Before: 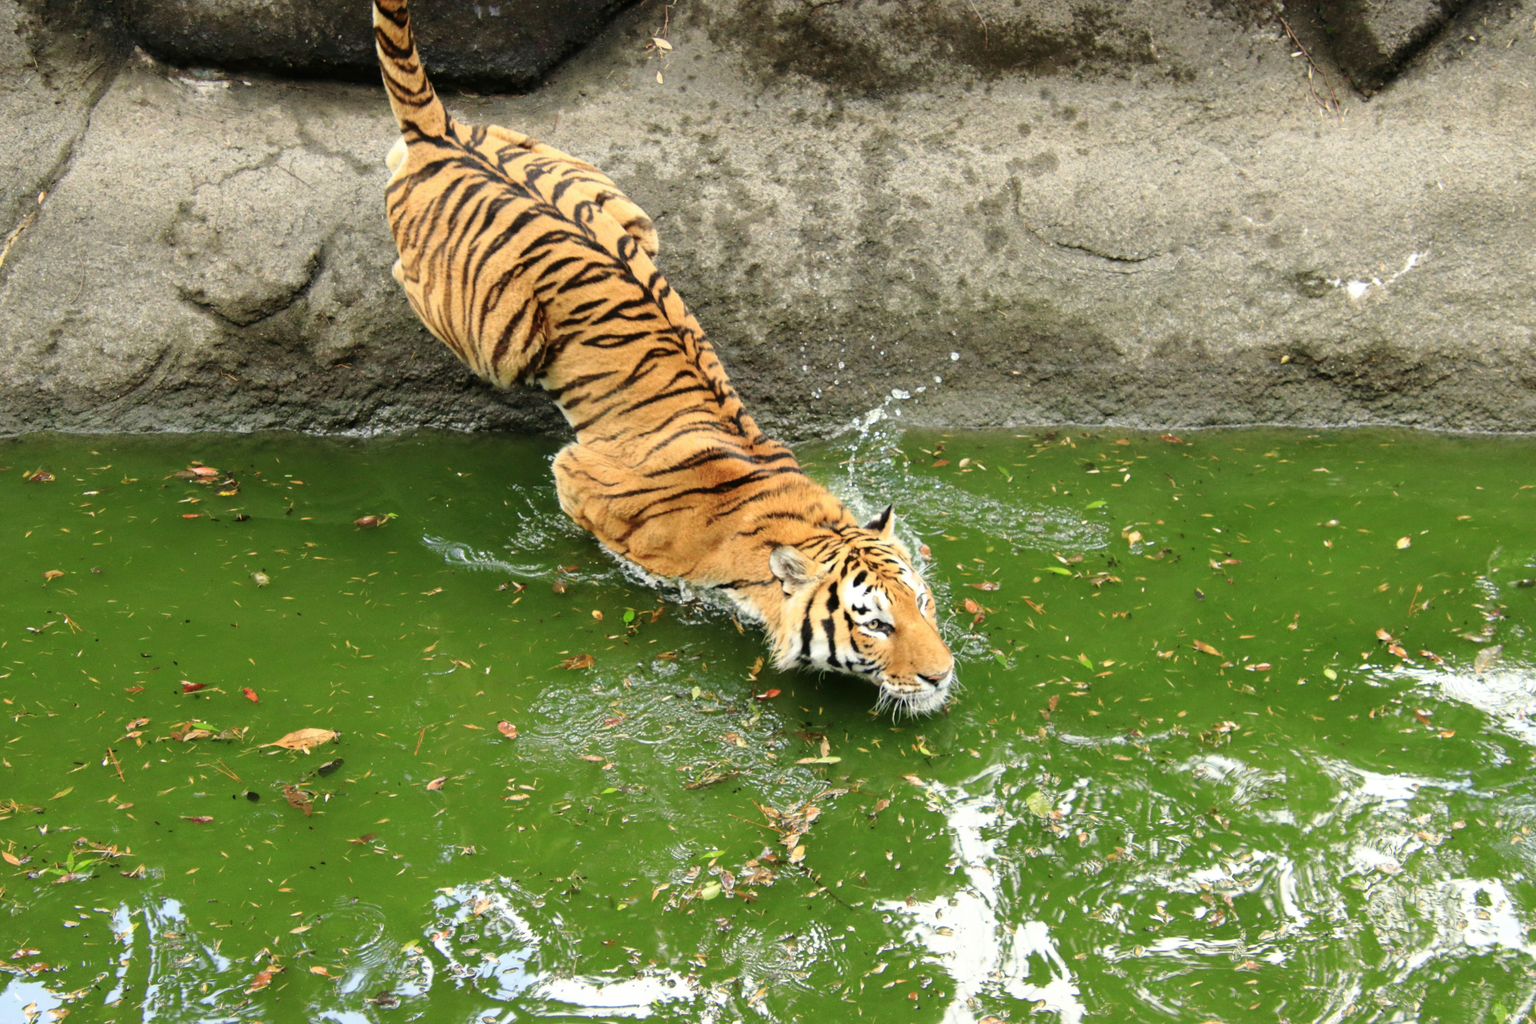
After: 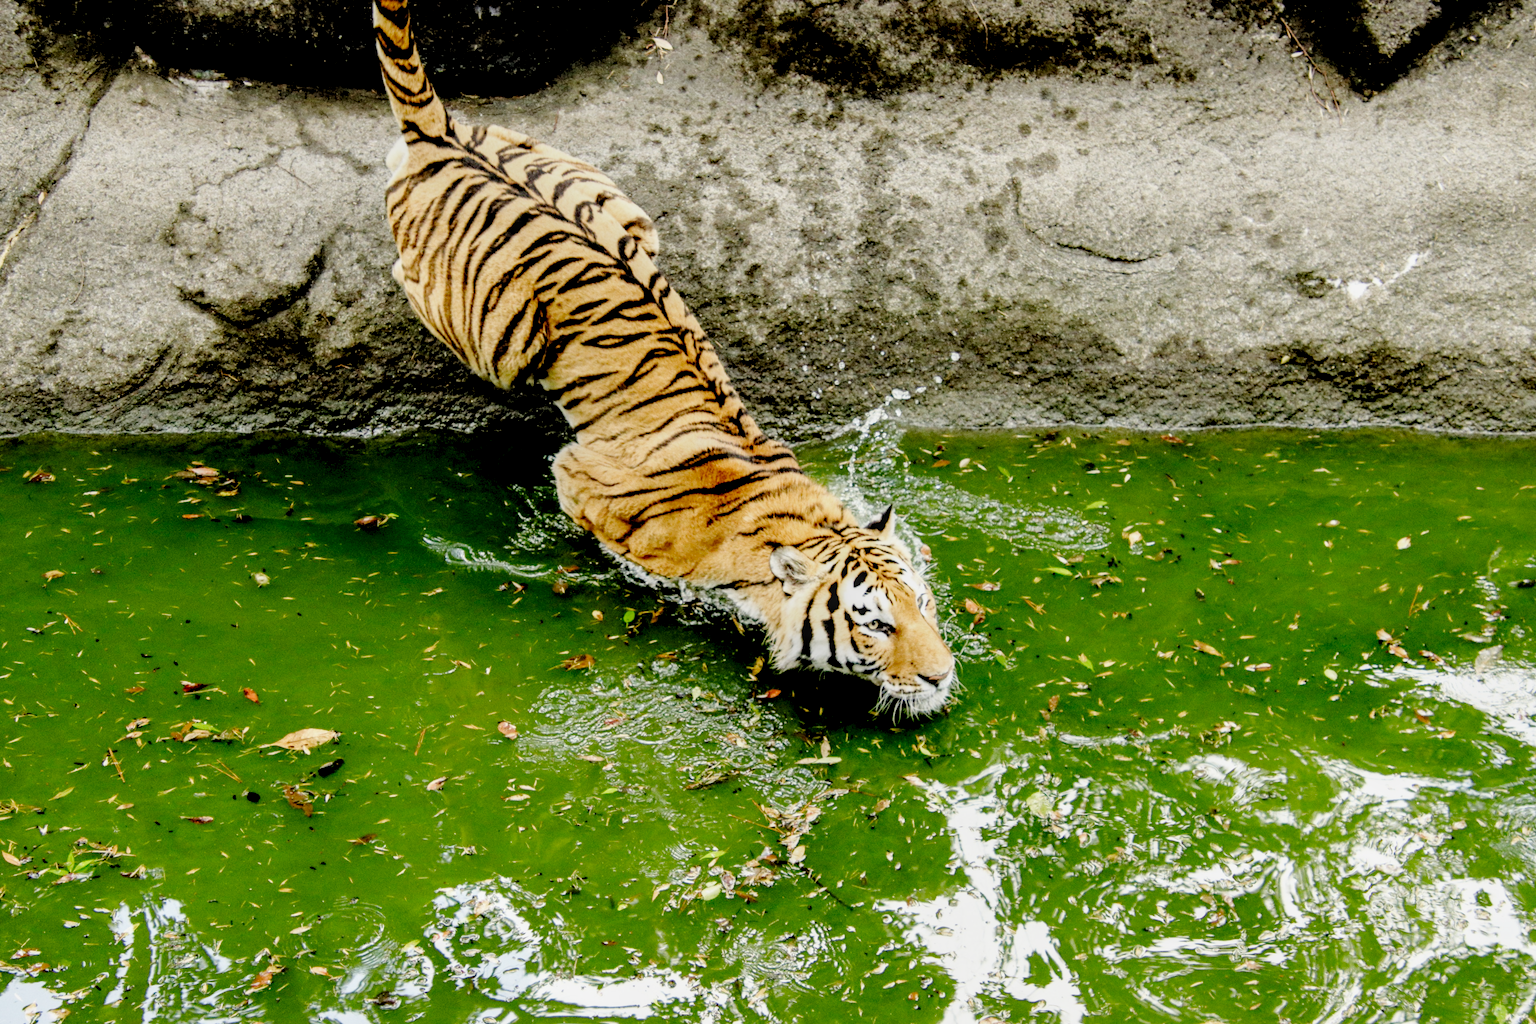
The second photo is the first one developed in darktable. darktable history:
filmic rgb: black relative exposure -2.85 EV, white relative exposure 4.56 EV, threshold 5.97 EV, hardness 1.76, contrast 1.267, preserve chrominance no, color science v4 (2020), enable highlight reconstruction true
local contrast: detail 150%
